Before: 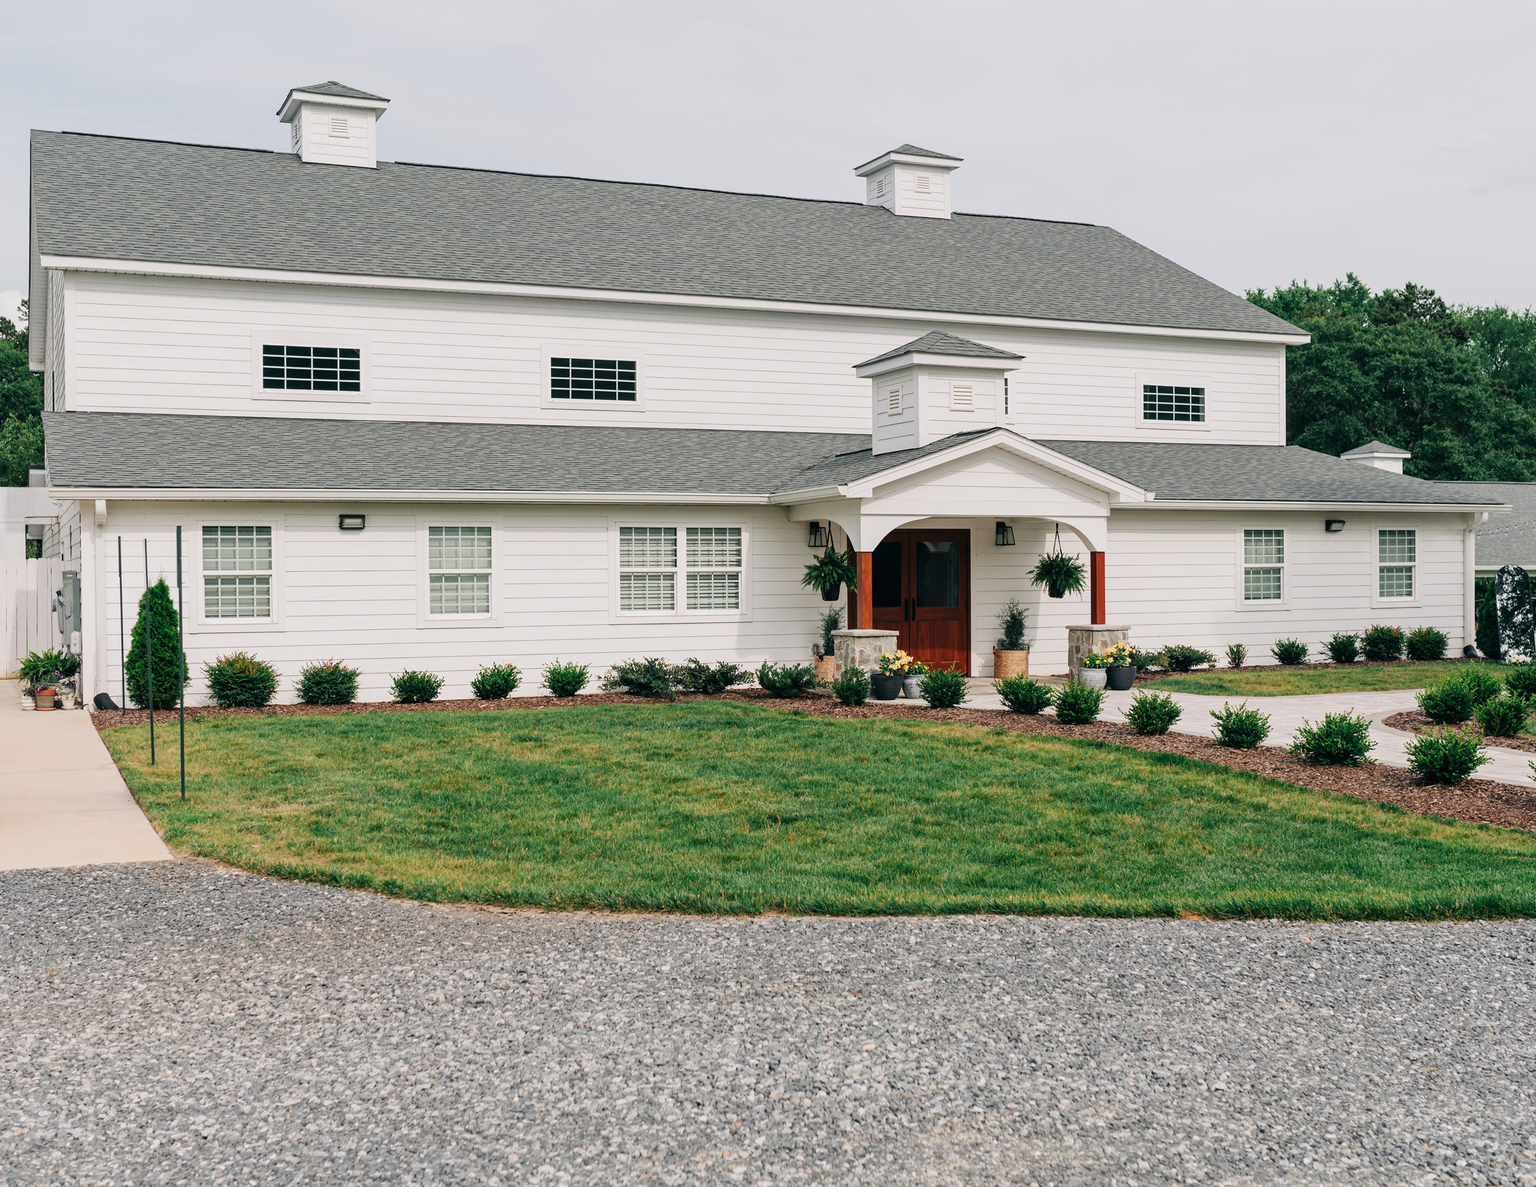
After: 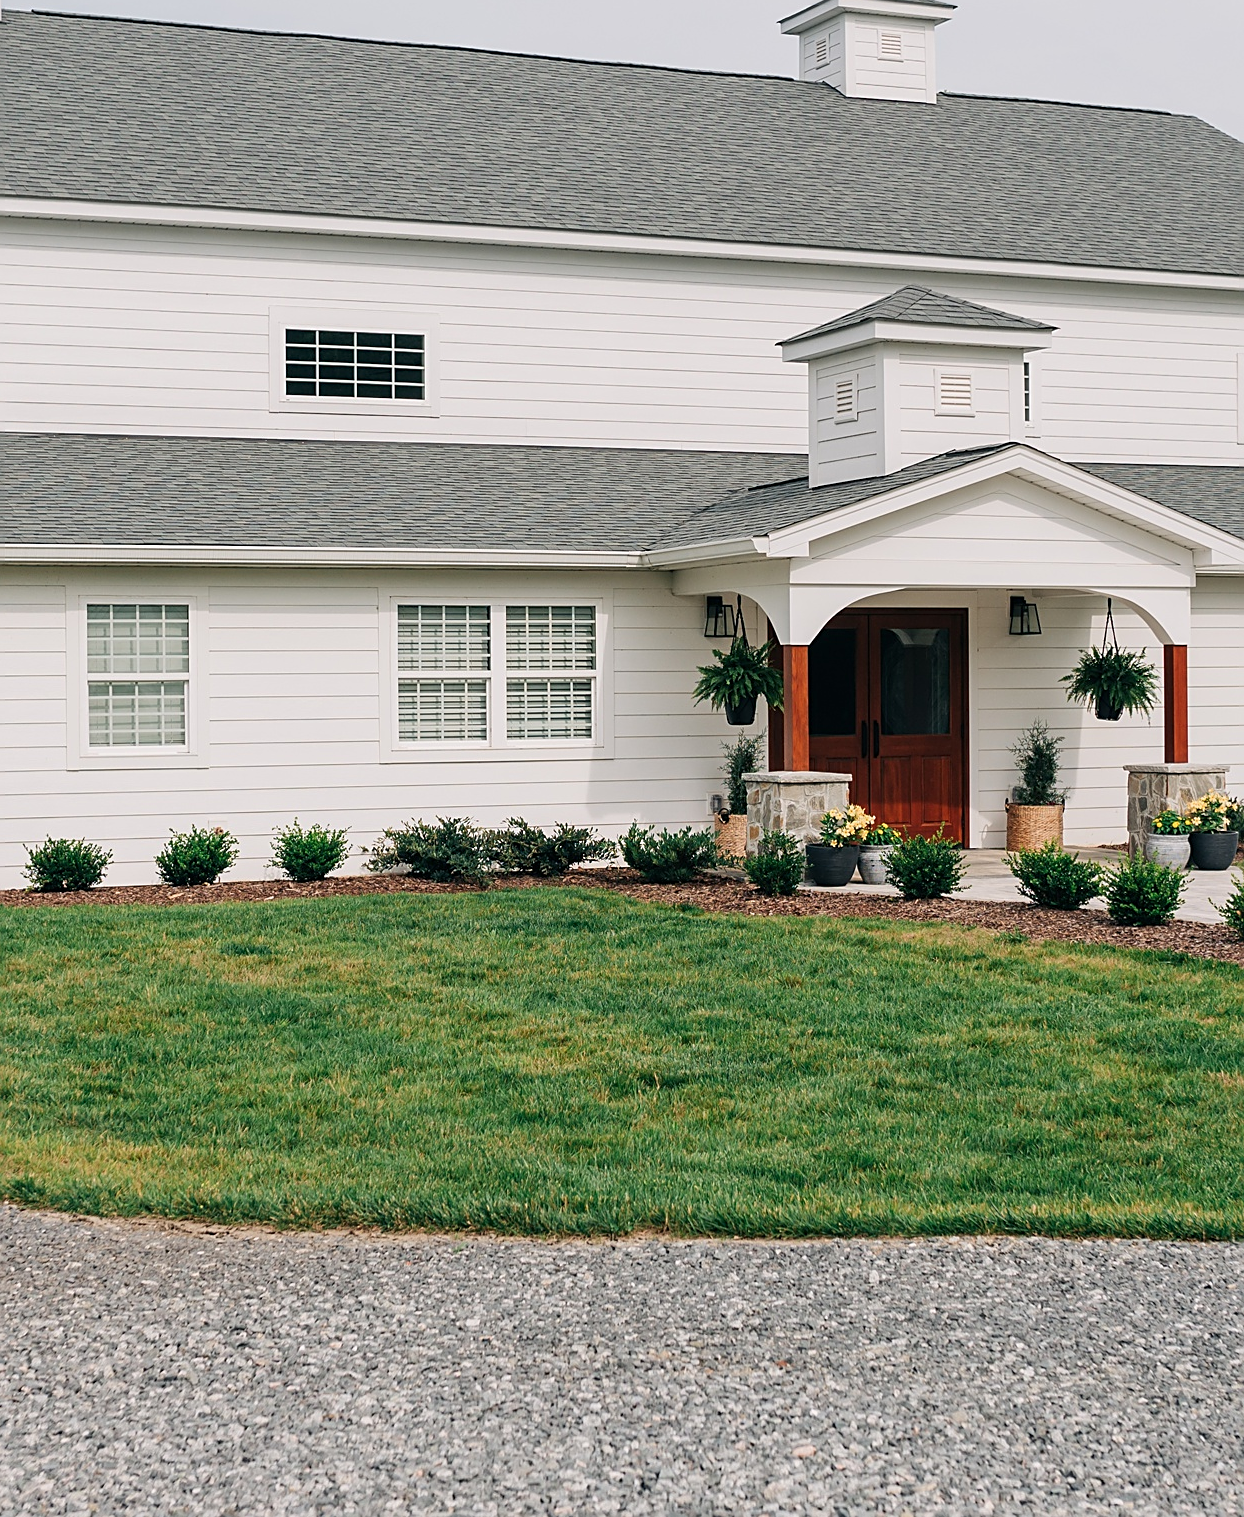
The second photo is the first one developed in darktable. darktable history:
sharpen: on, module defaults
crop and rotate: angle 0.016°, left 24.434%, top 13.121%, right 25.753%, bottom 8.307%
